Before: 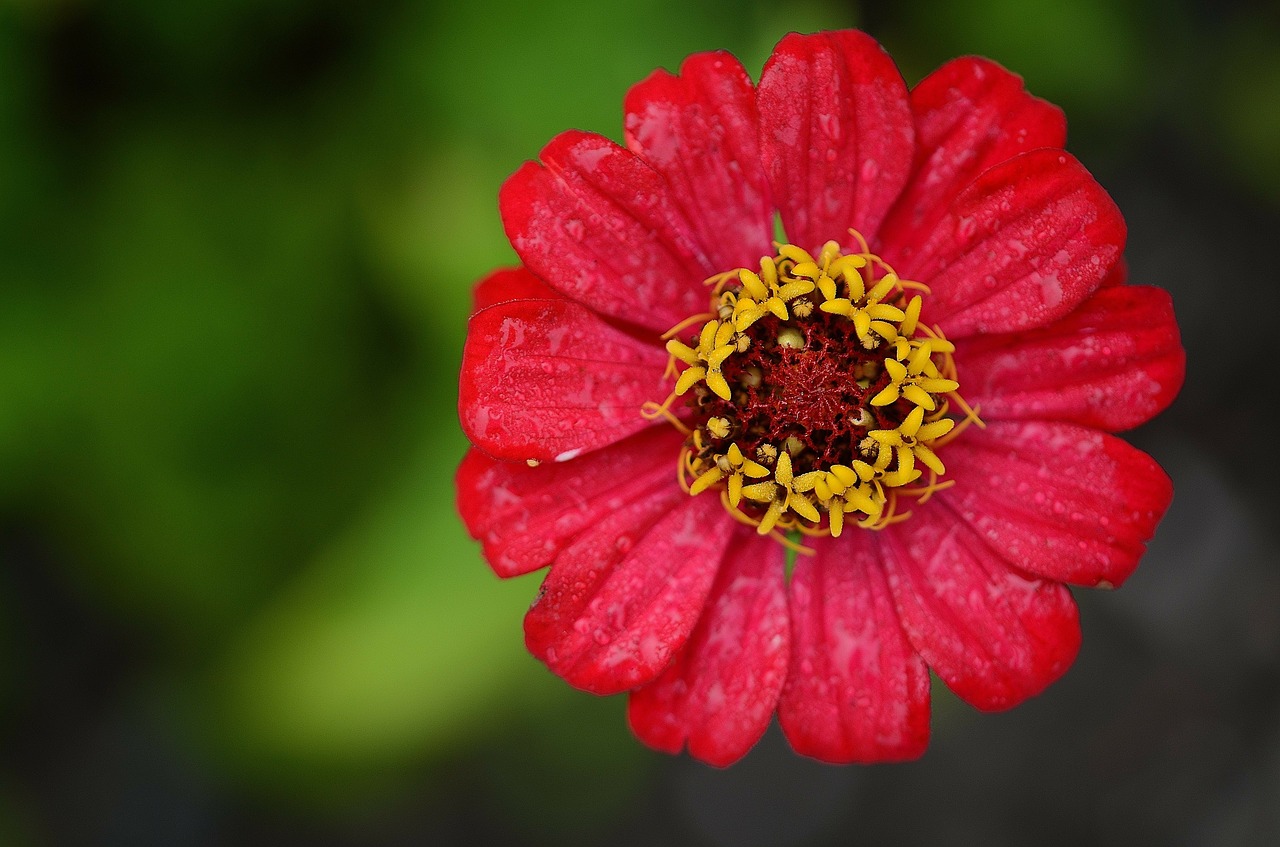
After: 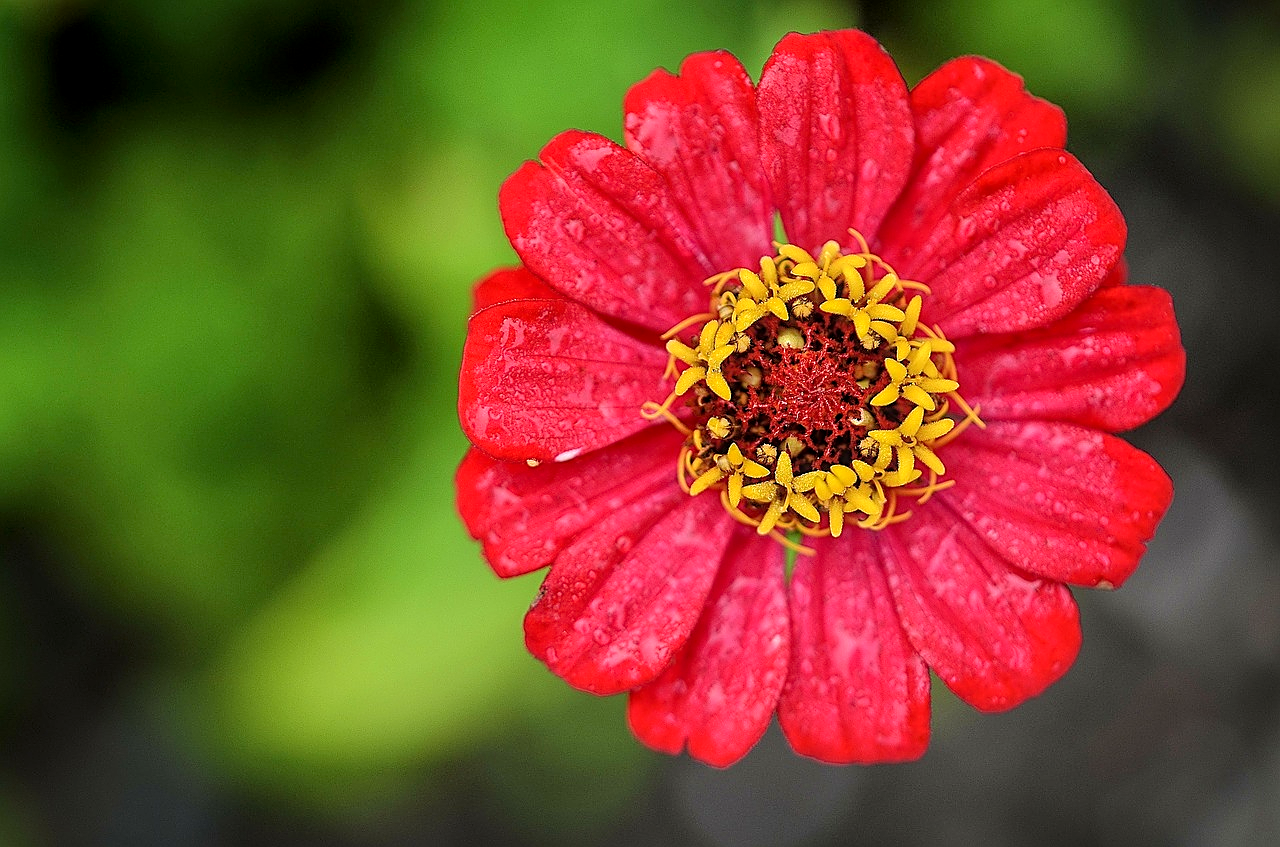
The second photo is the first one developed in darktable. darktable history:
local contrast: on, module defaults
tone equalizer: -7 EV 0.15 EV, -6 EV 0.6 EV, -5 EV 1.15 EV, -4 EV 1.33 EV, -3 EV 1.15 EV, -2 EV 0.6 EV, -1 EV 0.15 EV, mask exposure compensation -0.5 EV
sharpen: on, module defaults
